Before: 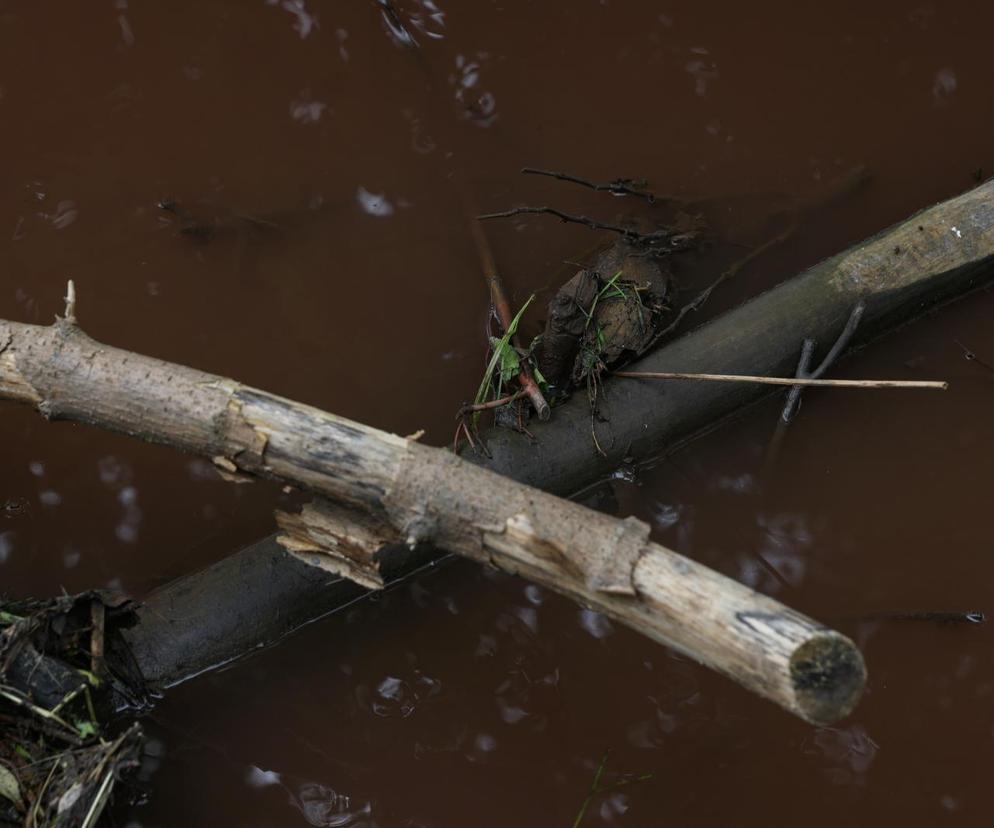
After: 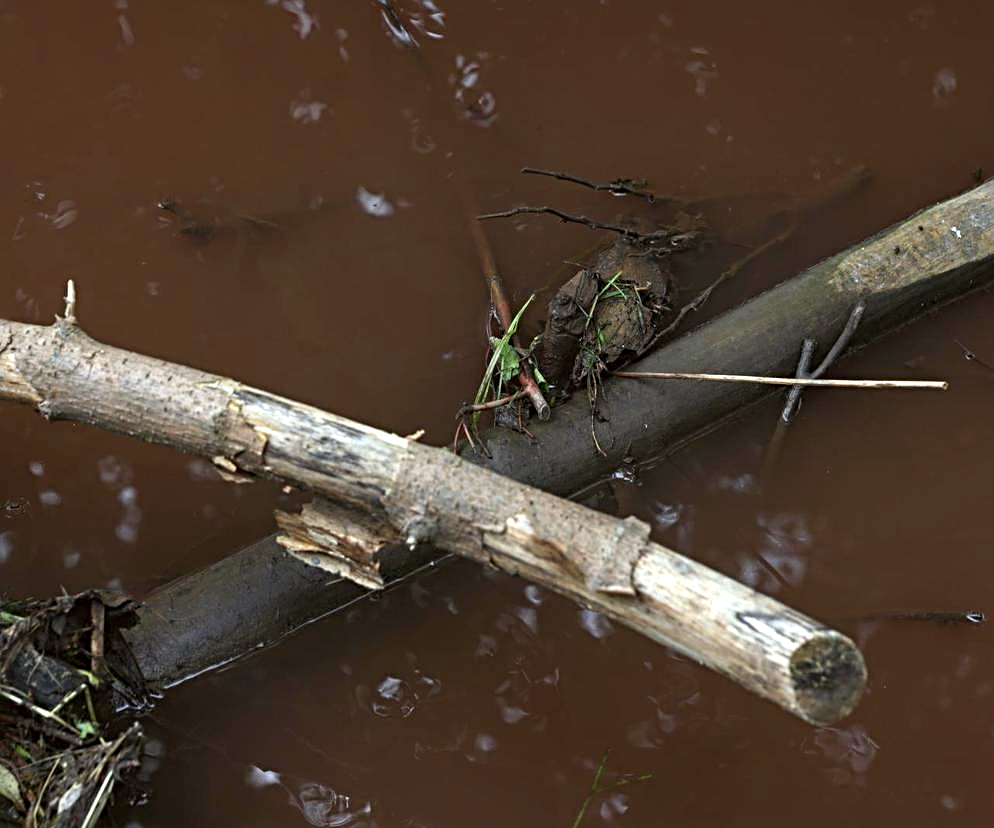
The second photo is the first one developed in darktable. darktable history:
exposure: exposure 0.94 EV, compensate highlight preservation false
sharpen: radius 3.978
color correction: highlights a* -2.97, highlights b* -2.42, shadows a* 2.15, shadows b* 2.89
